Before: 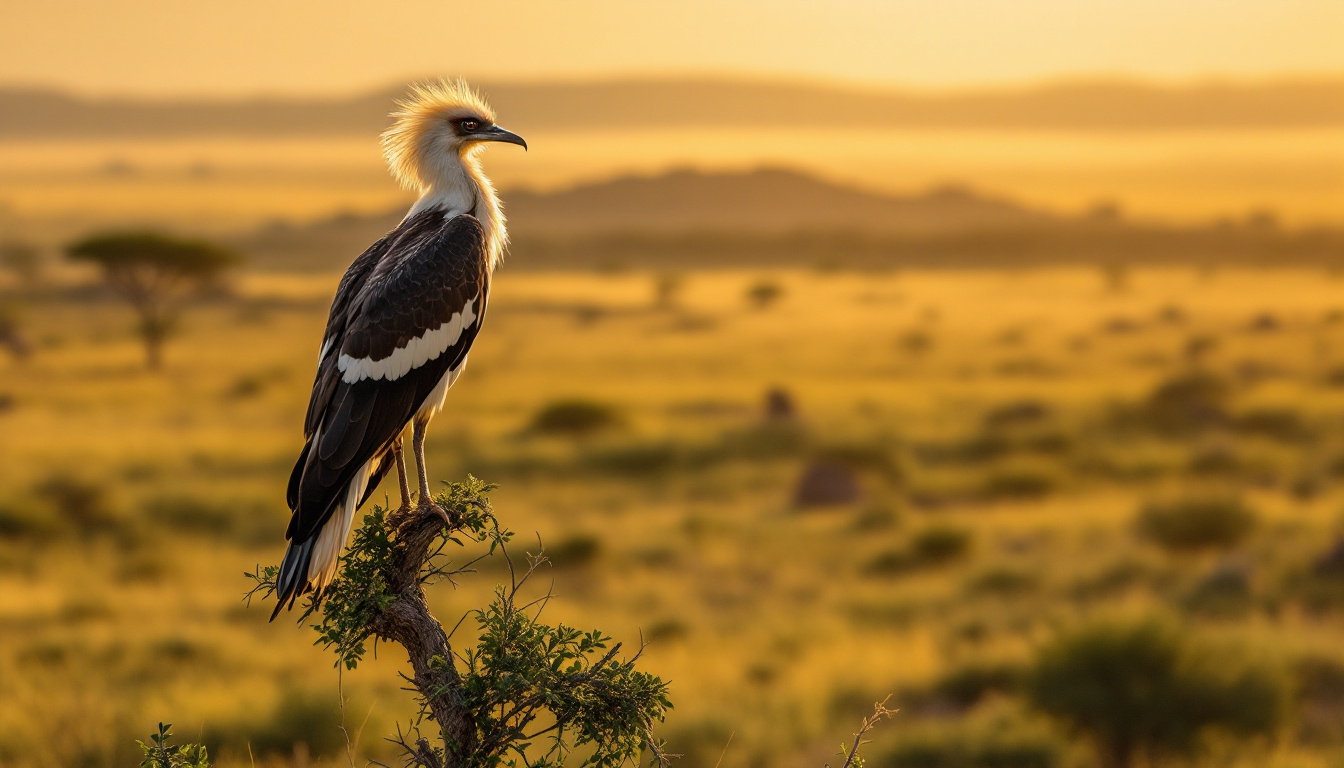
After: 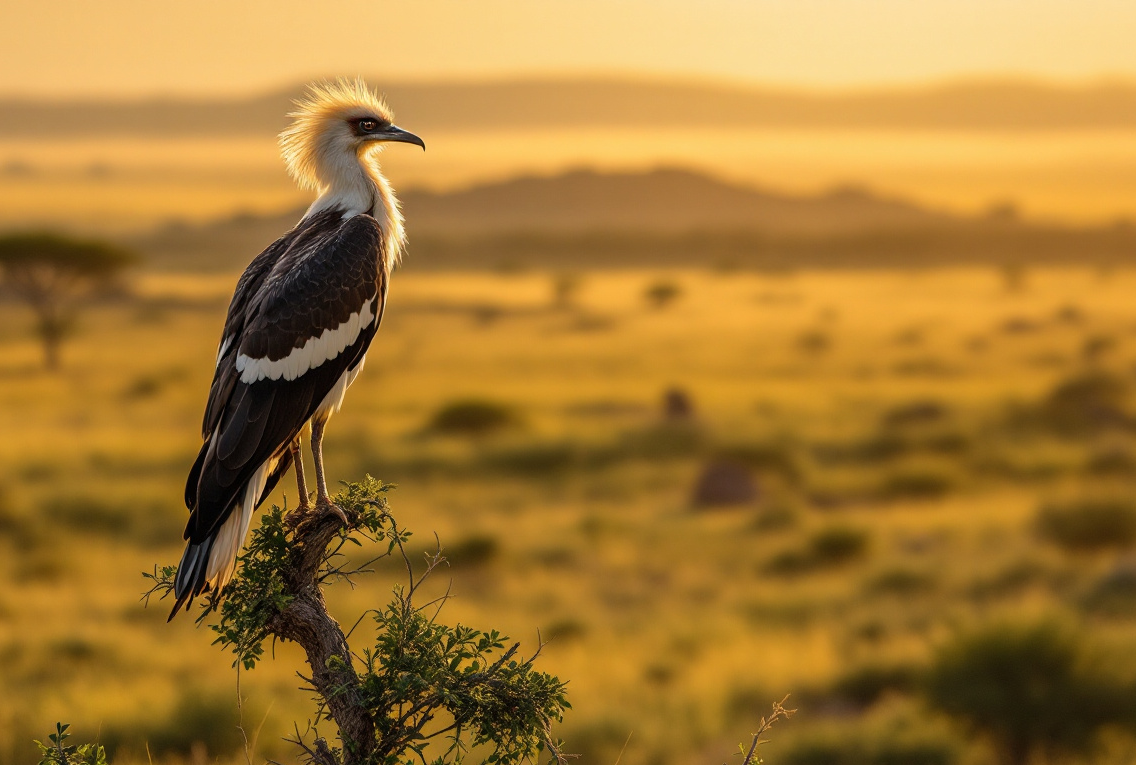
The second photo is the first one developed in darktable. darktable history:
crop: left 7.598%, right 7.873%
tone equalizer: on, module defaults
